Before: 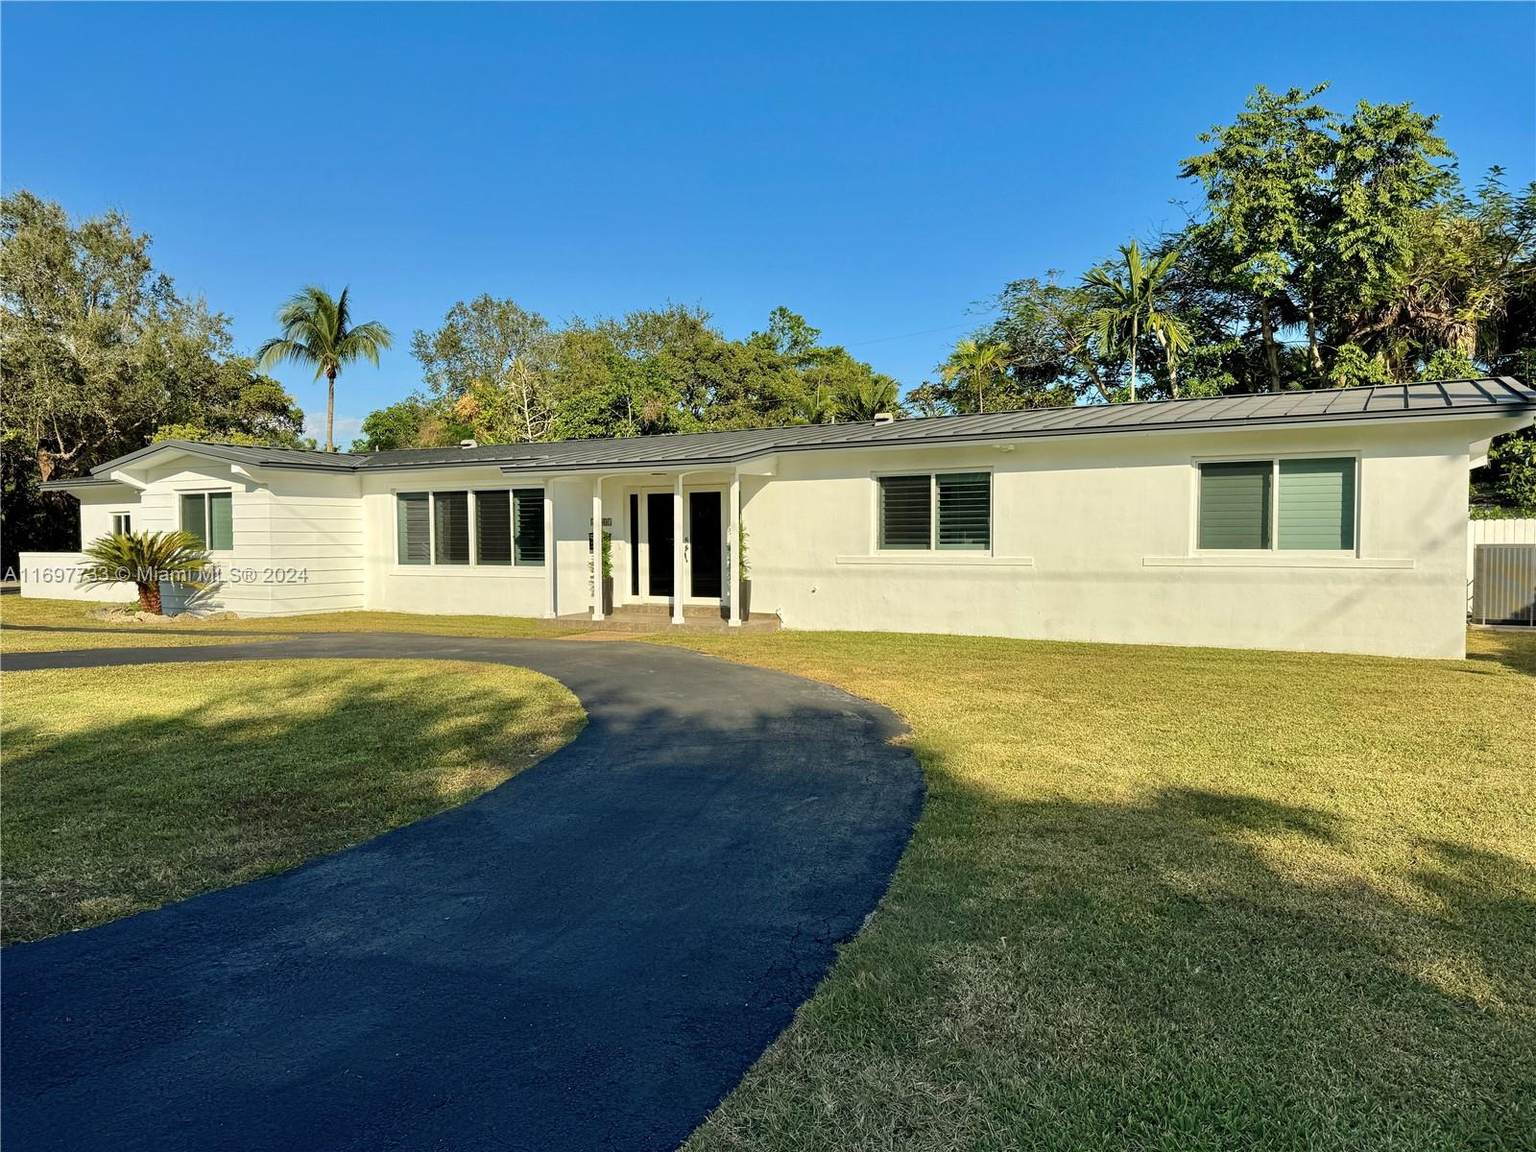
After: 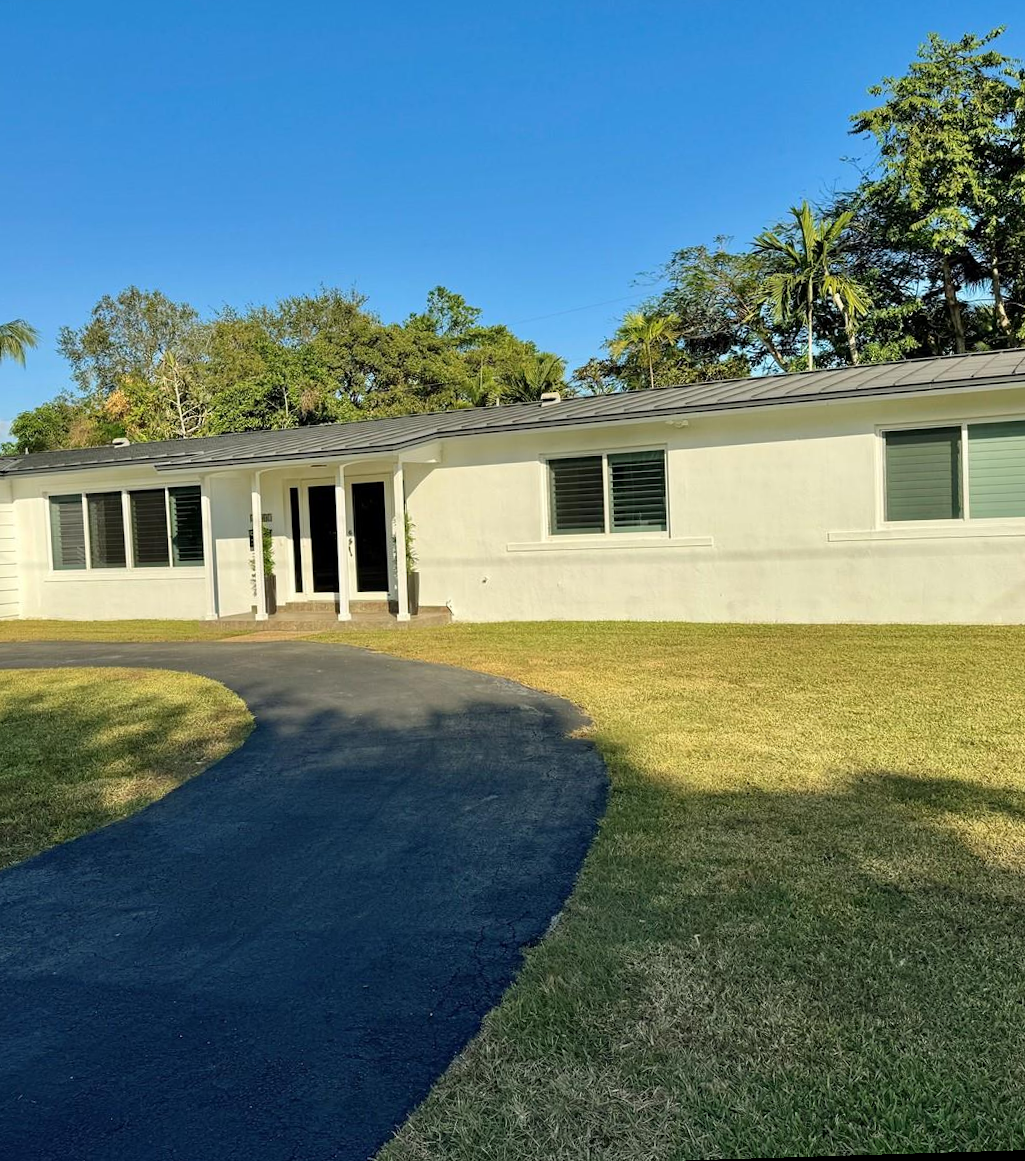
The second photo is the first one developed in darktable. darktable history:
crop and rotate: left 22.918%, top 5.629%, right 14.711%, bottom 2.247%
rotate and perspective: rotation -2.22°, lens shift (horizontal) -0.022, automatic cropping off
